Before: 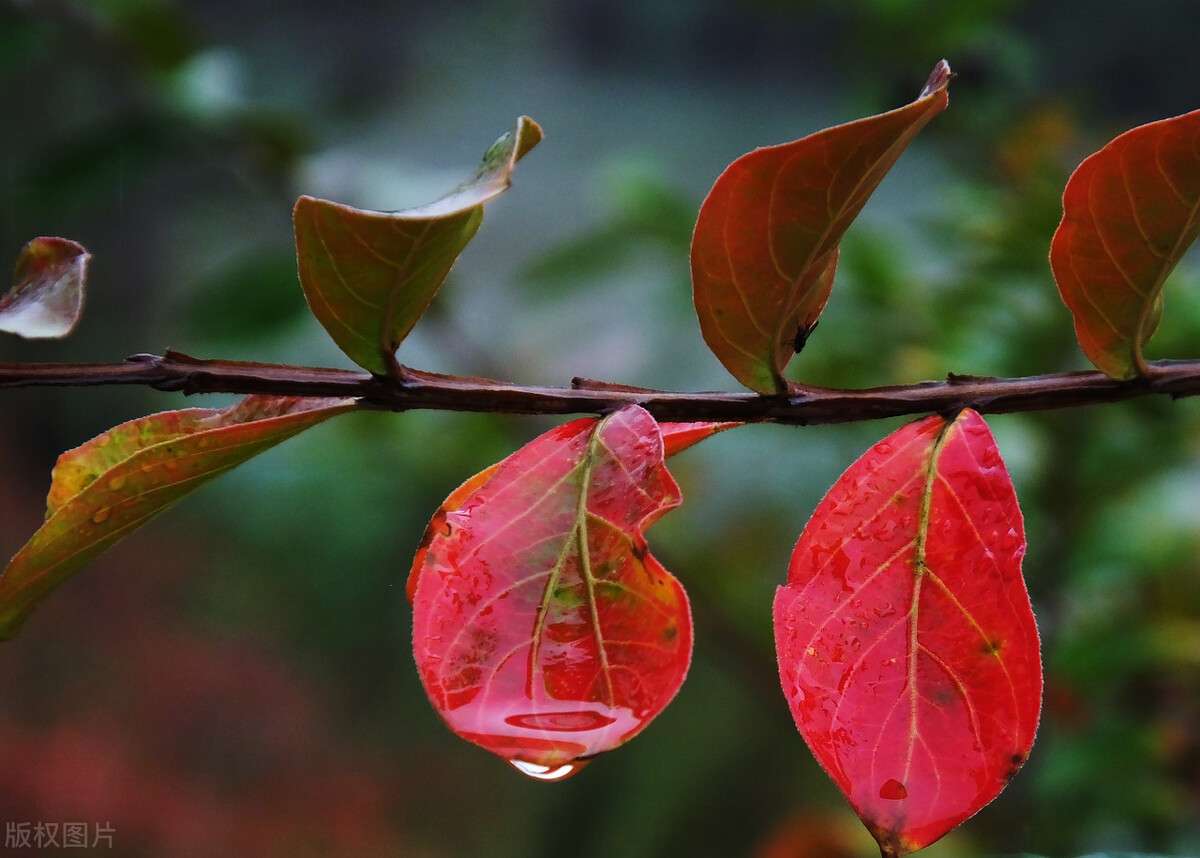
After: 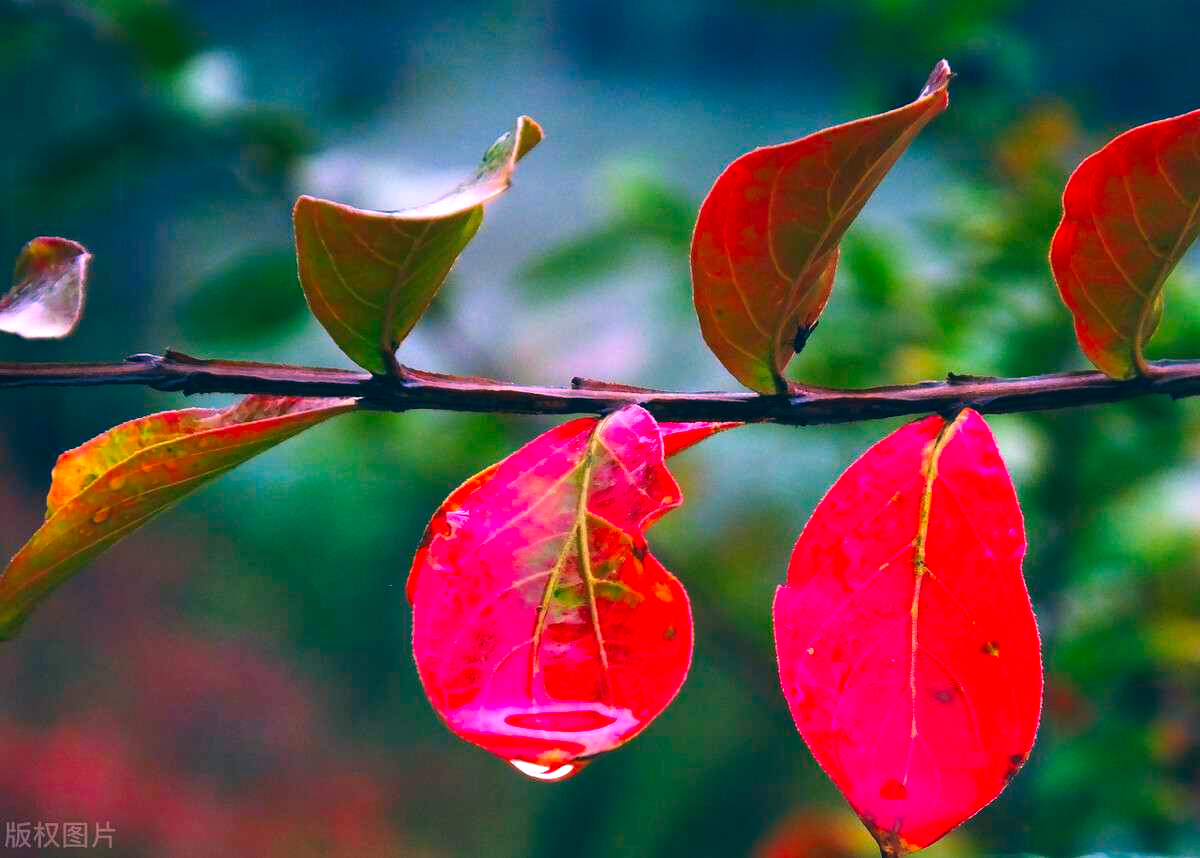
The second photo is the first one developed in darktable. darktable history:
exposure: exposure 0.95 EV, compensate highlight preservation false
color correction: highlights a* 17.03, highlights b* 0.205, shadows a* -15.38, shadows b* -14.56, saturation 1.5
